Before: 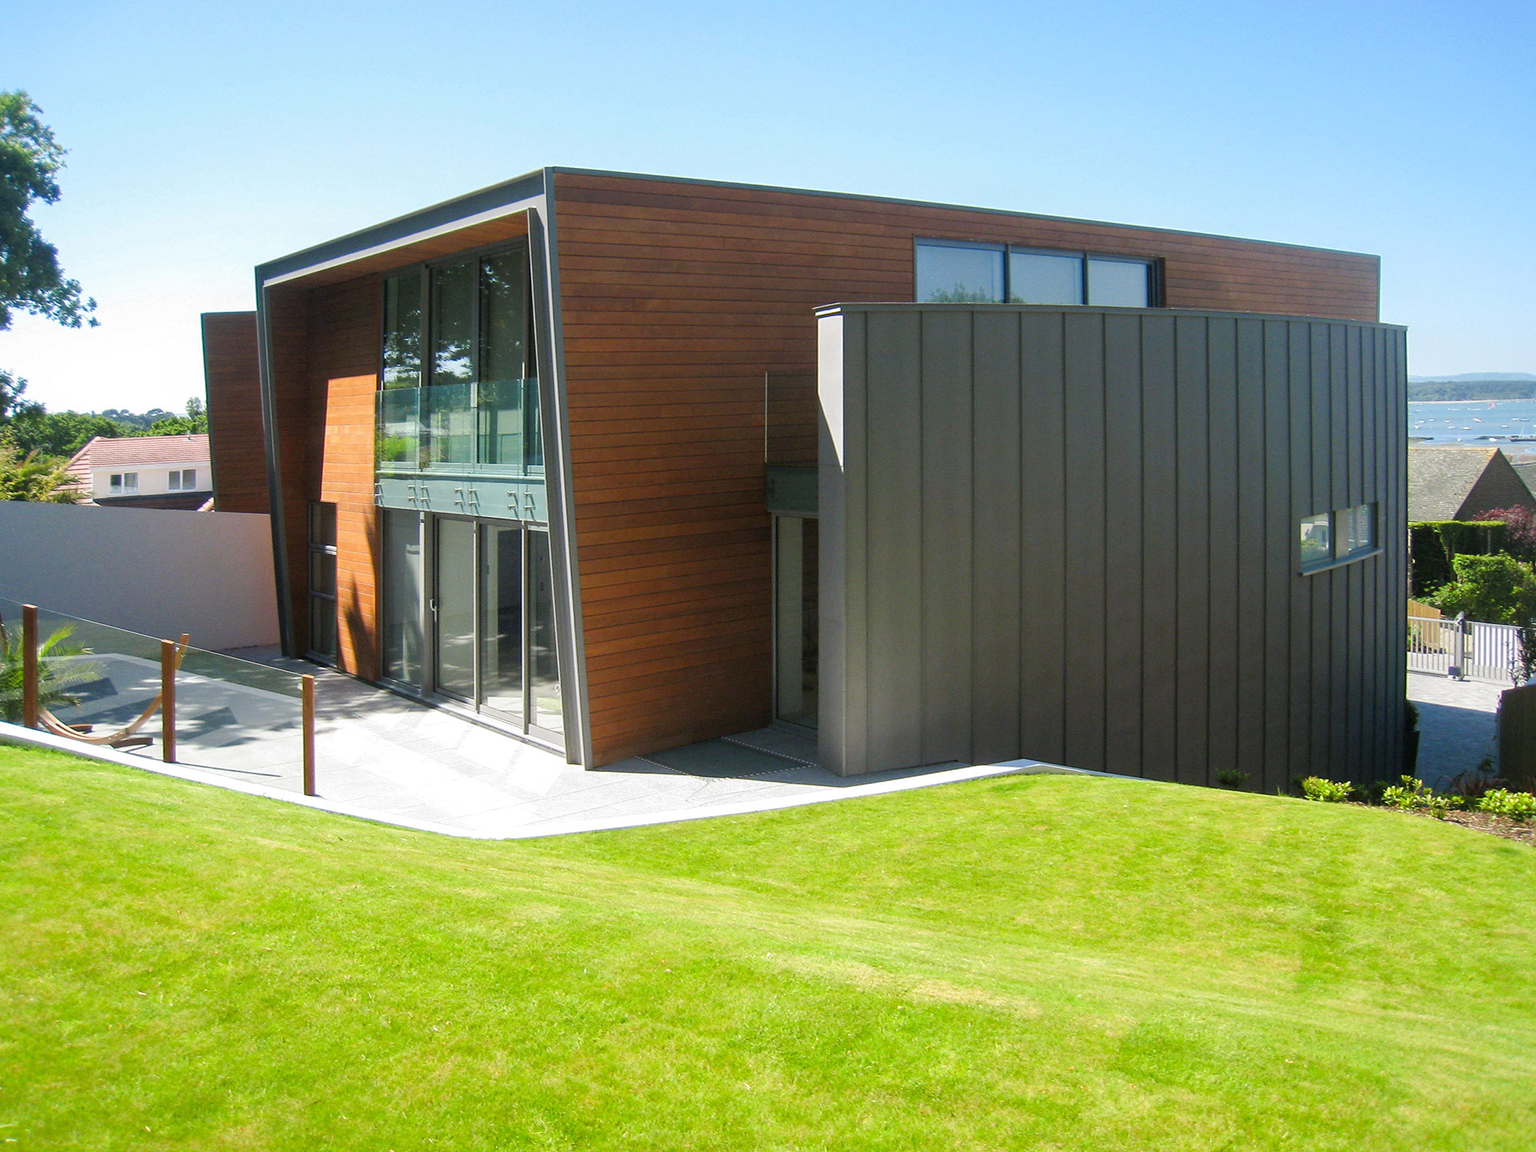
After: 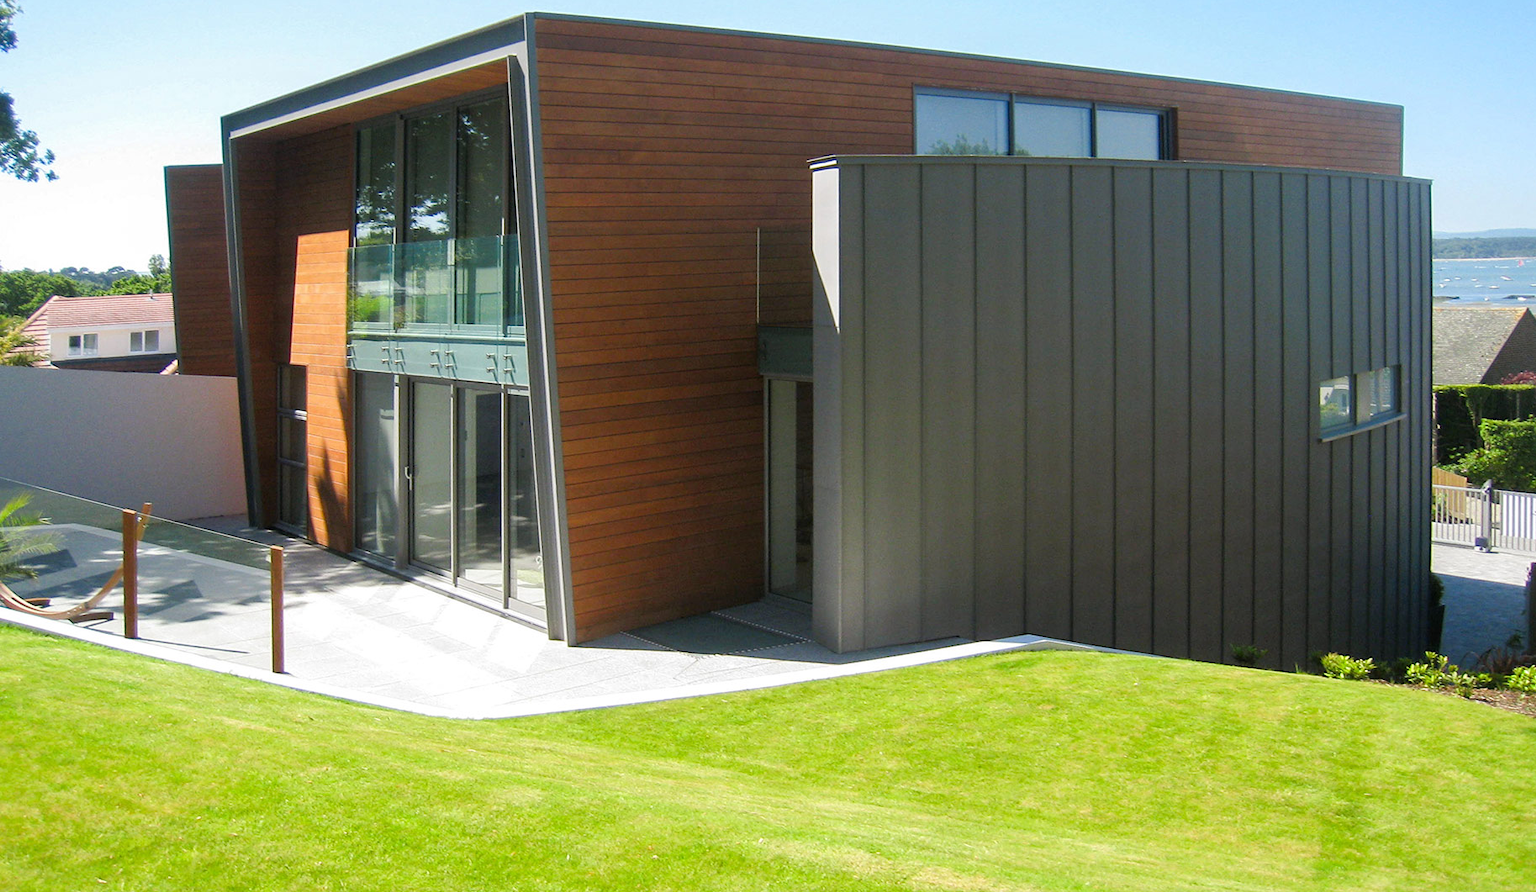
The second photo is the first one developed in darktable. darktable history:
crop and rotate: left 2.938%, top 13.533%, right 1.885%, bottom 12.733%
